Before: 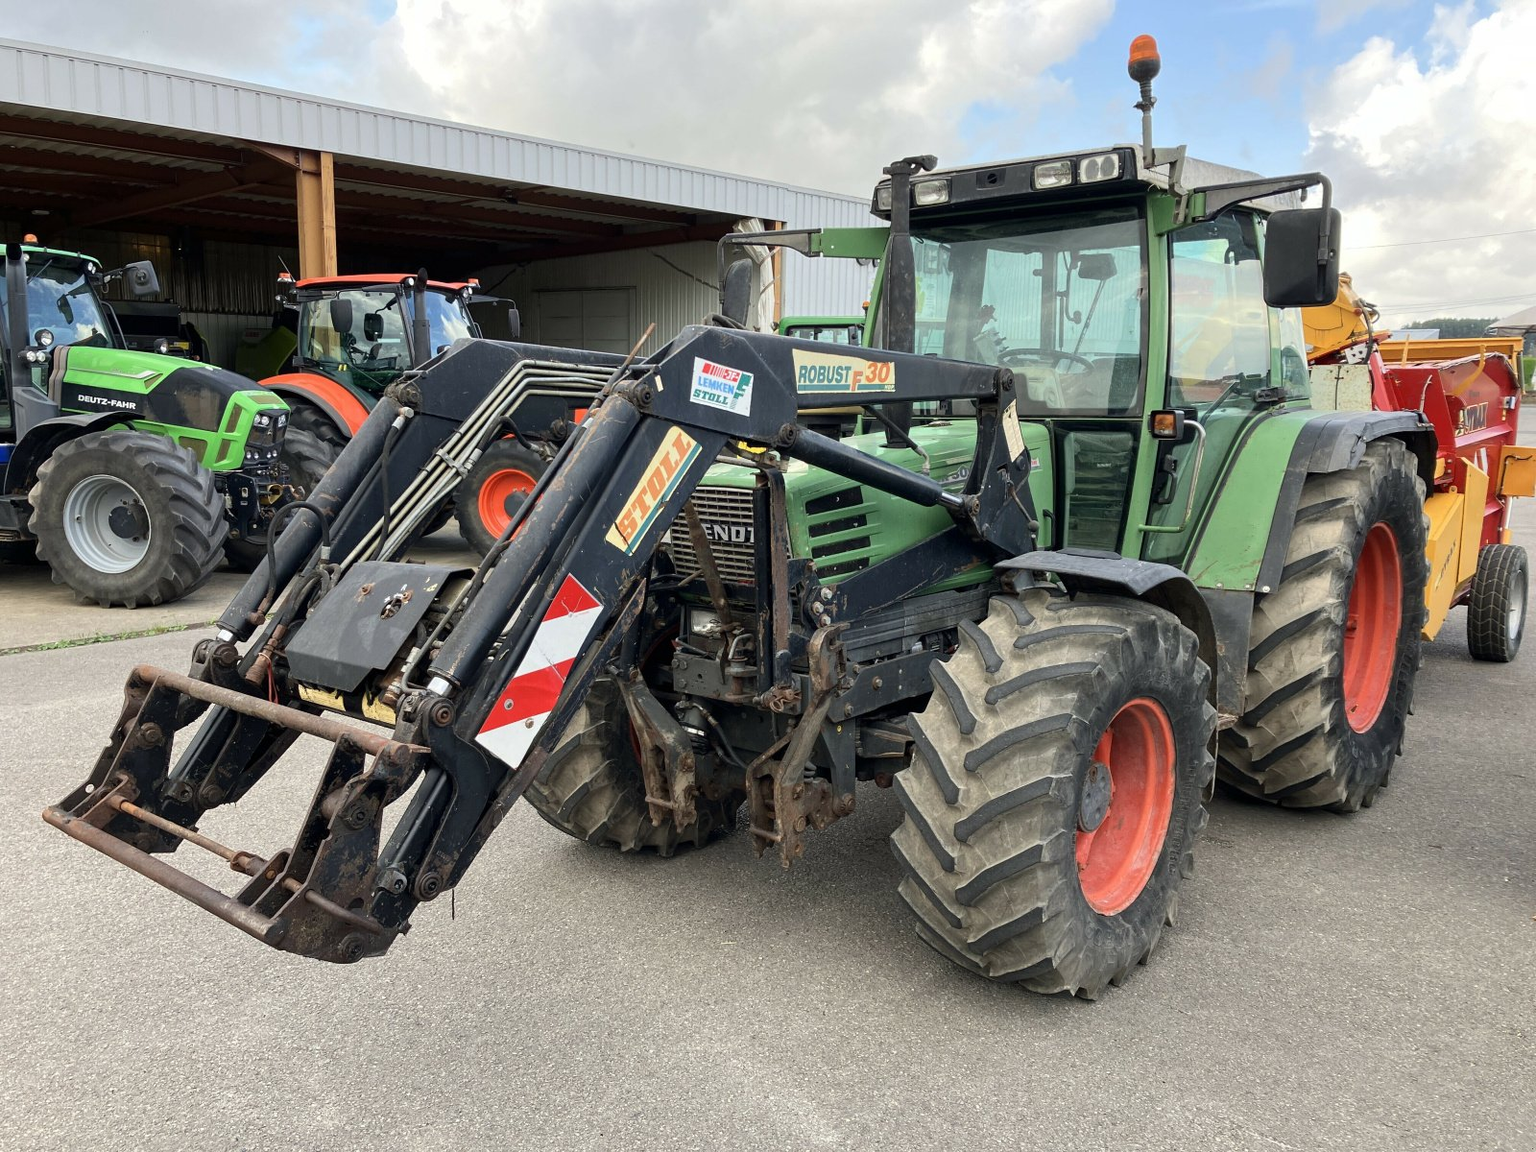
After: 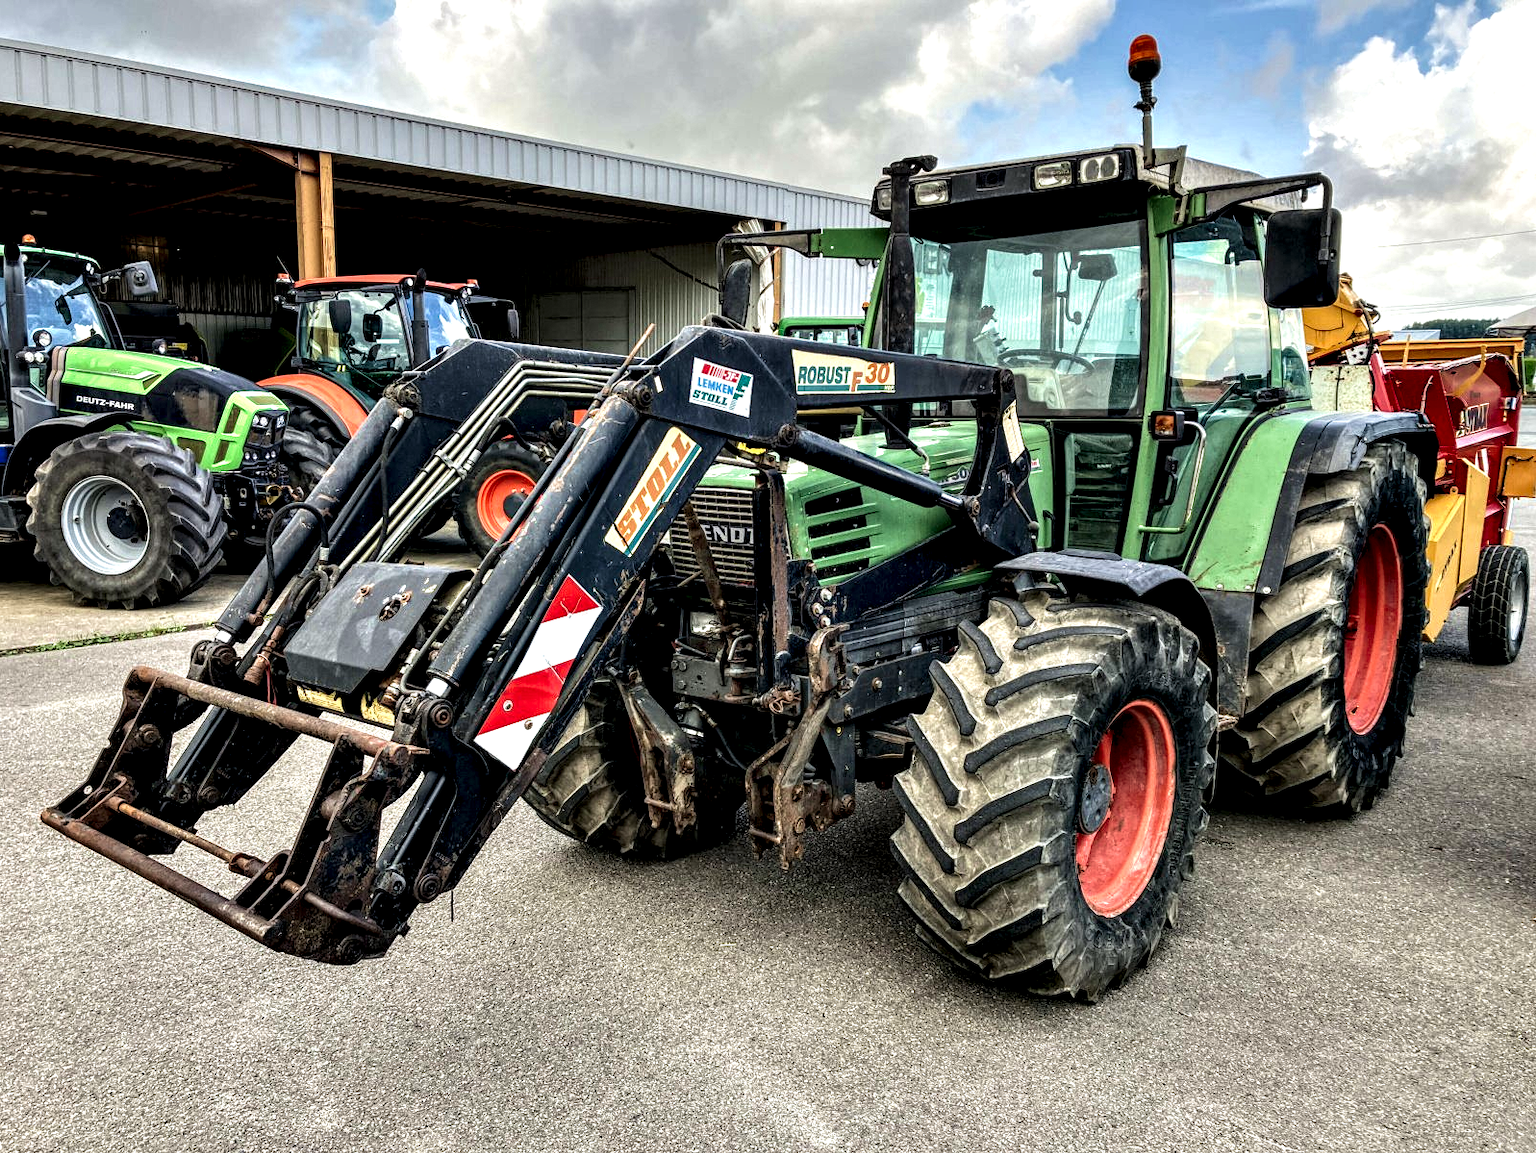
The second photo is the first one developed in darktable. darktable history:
crop and rotate: left 0.144%, bottom 0.007%
contrast equalizer: octaves 7, y [[0.6 ×6], [0.55 ×6], [0 ×6], [0 ×6], [0 ×6]]
local contrast: highlights 17%, detail 187%
velvia: on, module defaults
